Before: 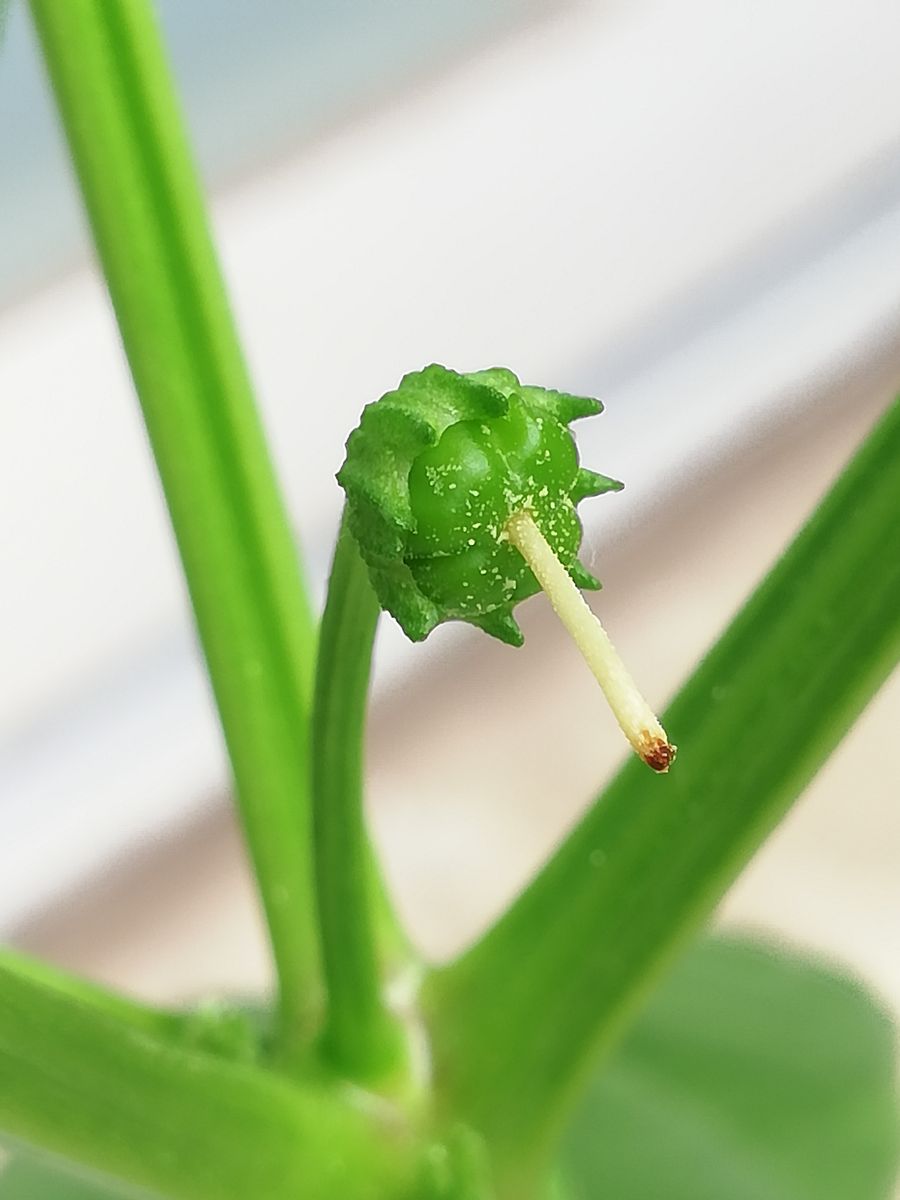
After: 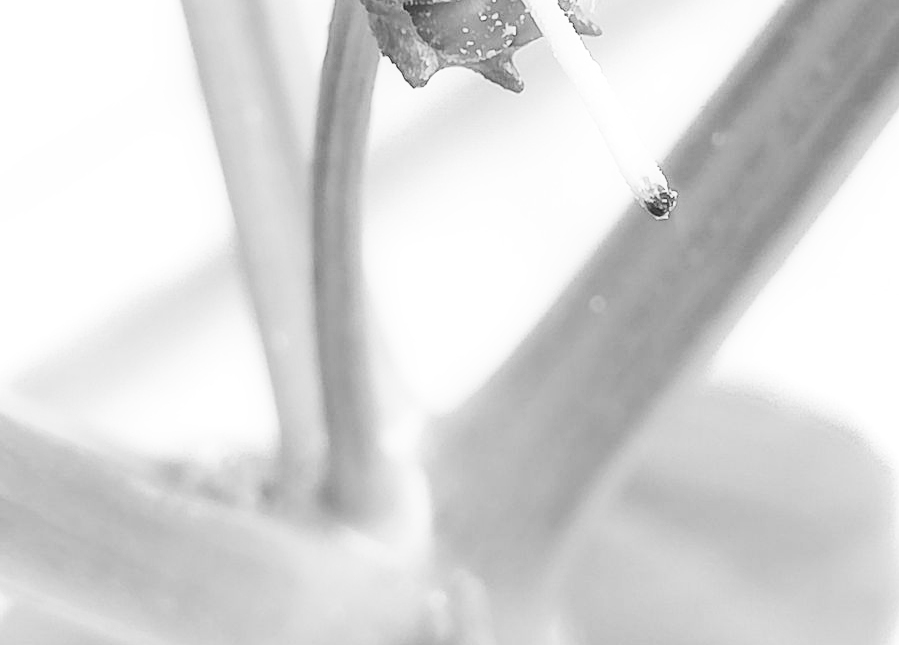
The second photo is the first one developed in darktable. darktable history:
crop and rotate: top 46.237%
monochrome: on, module defaults
local contrast: detail 110%
base curve: curves: ch0 [(0, 0) (0.007, 0.004) (0.027, 0.03) (0.046, 0.07) (0.207, 0.54) (0.442, 0.872) (0.673, 0.972) (1, 1)], preserve colors none
